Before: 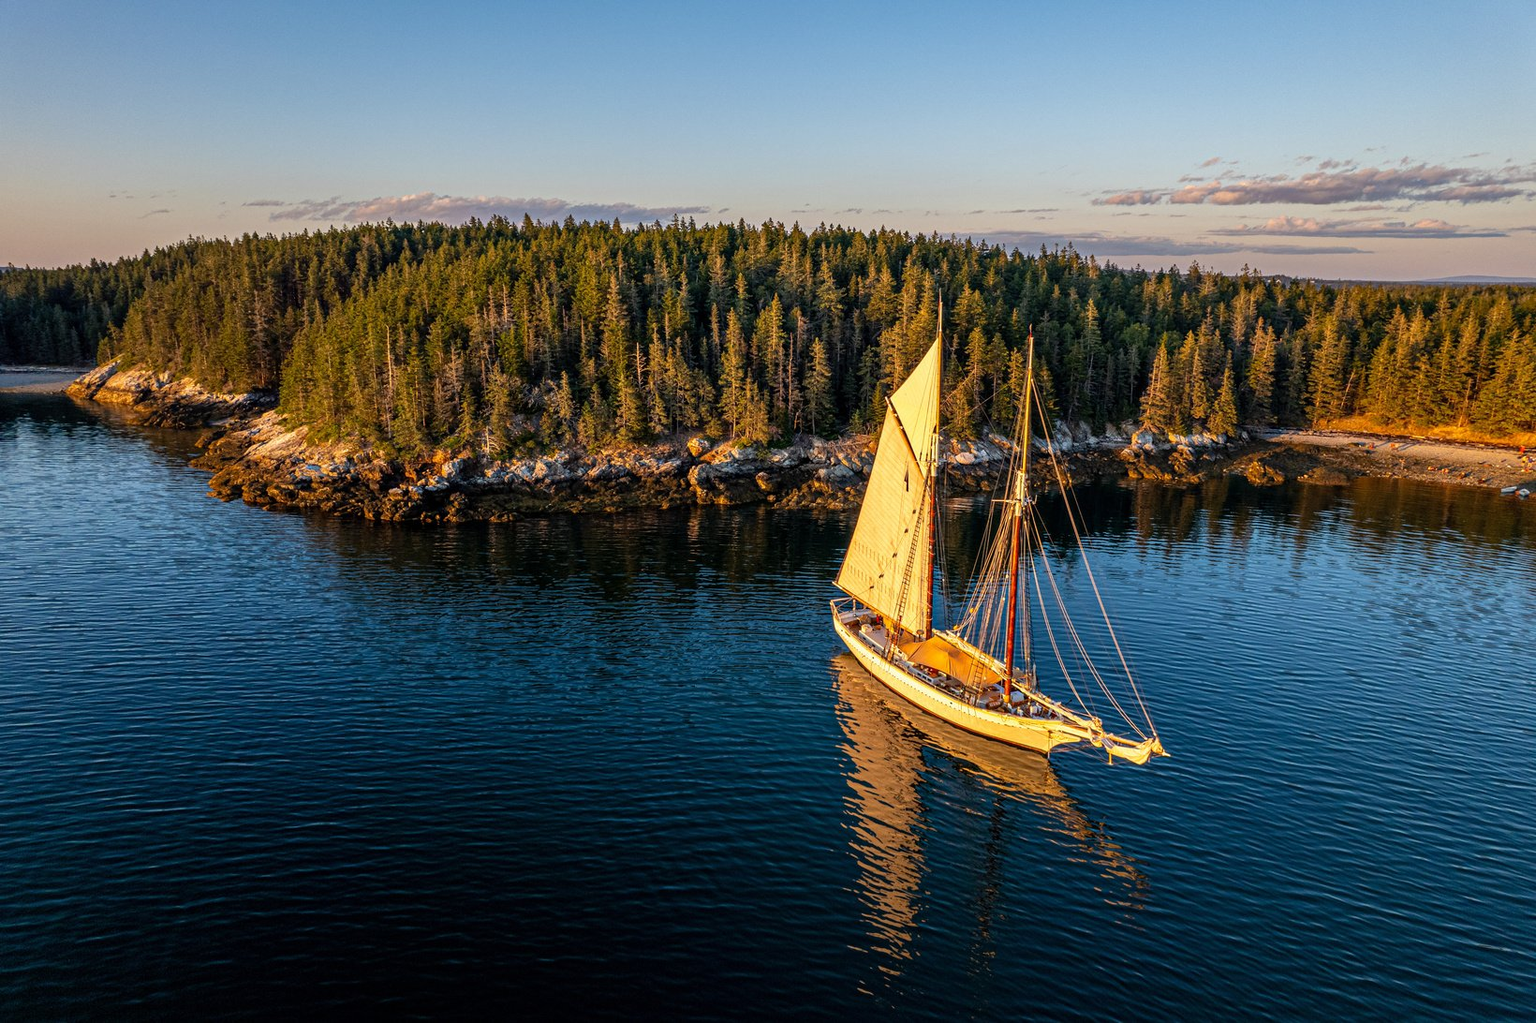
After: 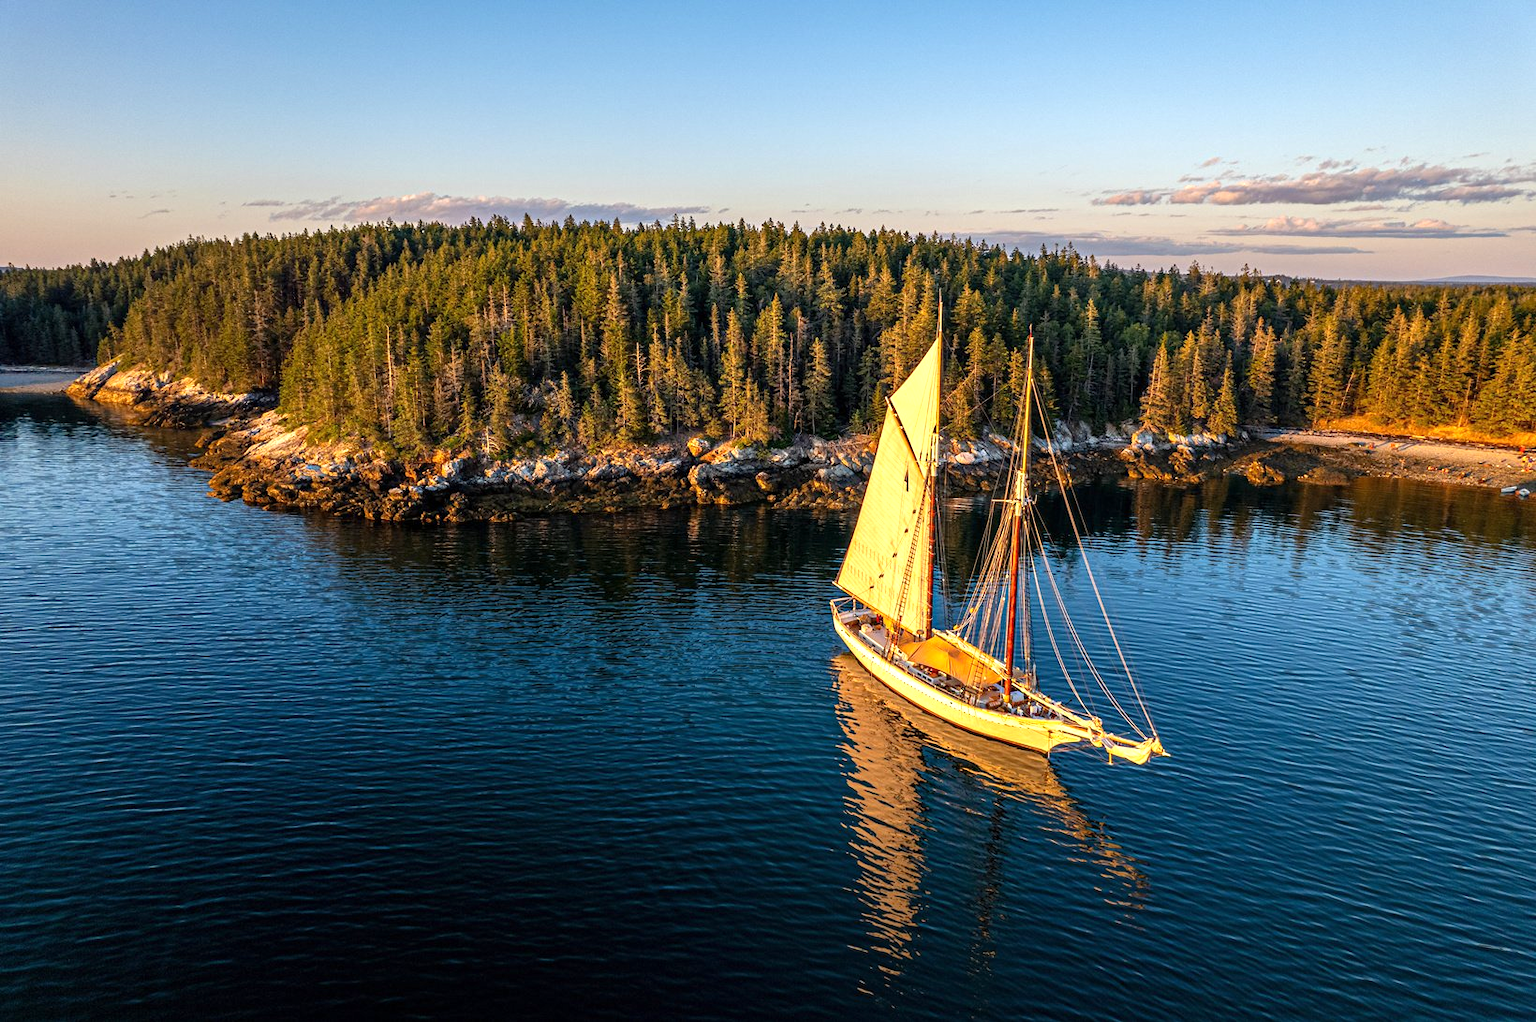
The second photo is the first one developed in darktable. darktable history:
exposure: exposure 0.506 EV, compensate highlight preservation false
